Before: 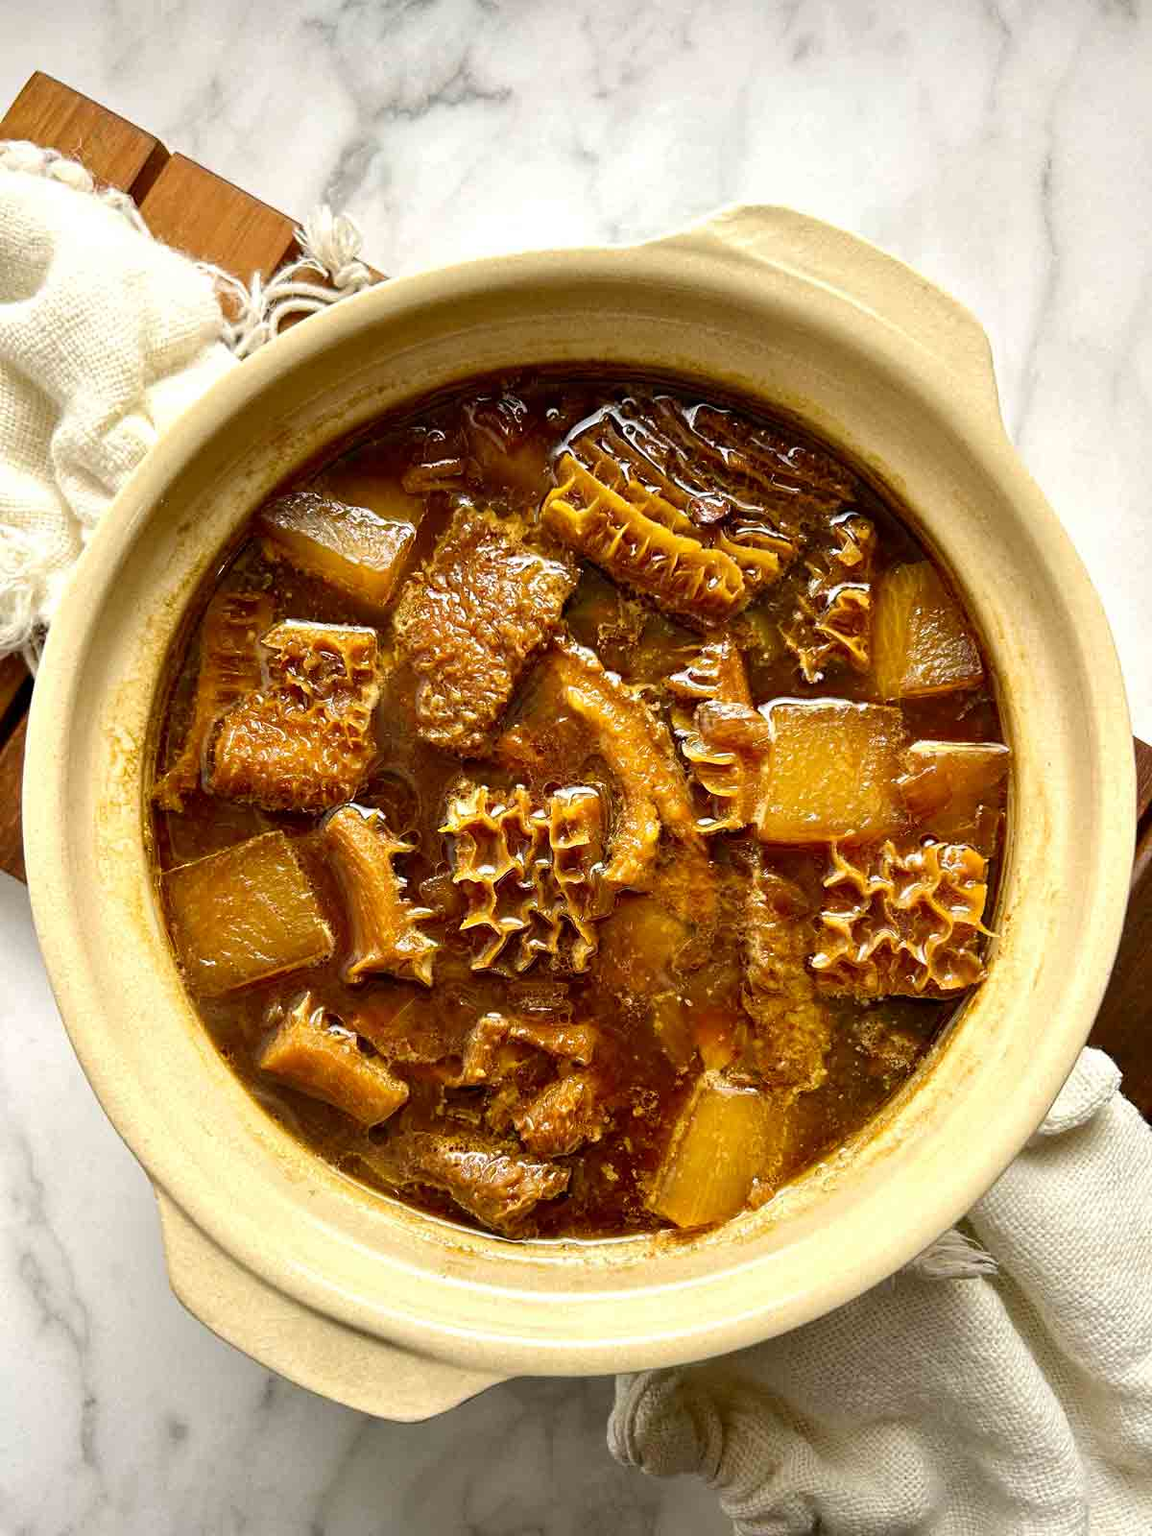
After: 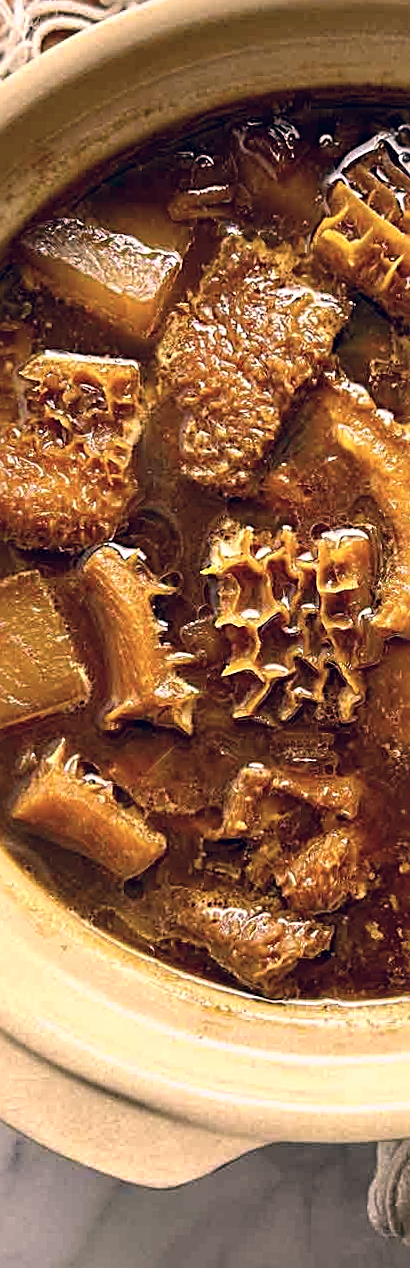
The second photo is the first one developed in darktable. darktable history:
rotate and perspective: rotation 0.8°, automatic cropping off
crop and rotate: left 21.77%, top 18.528%, right 44.676%, bottom 2.997%
sharpen: radius 2.767
color correction: highlights a* 14.46, highlights b* 5.85, shadows a* -5.53, shadows b* -15.24, saturation 0.85
